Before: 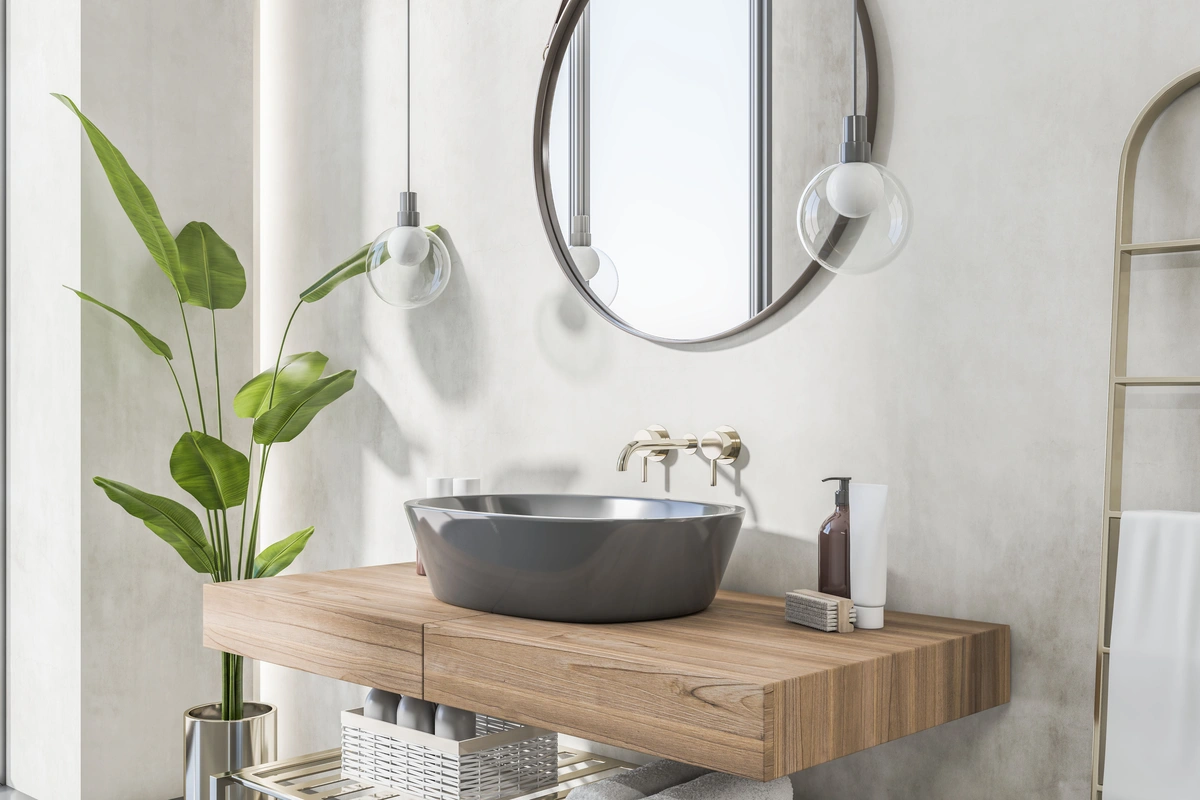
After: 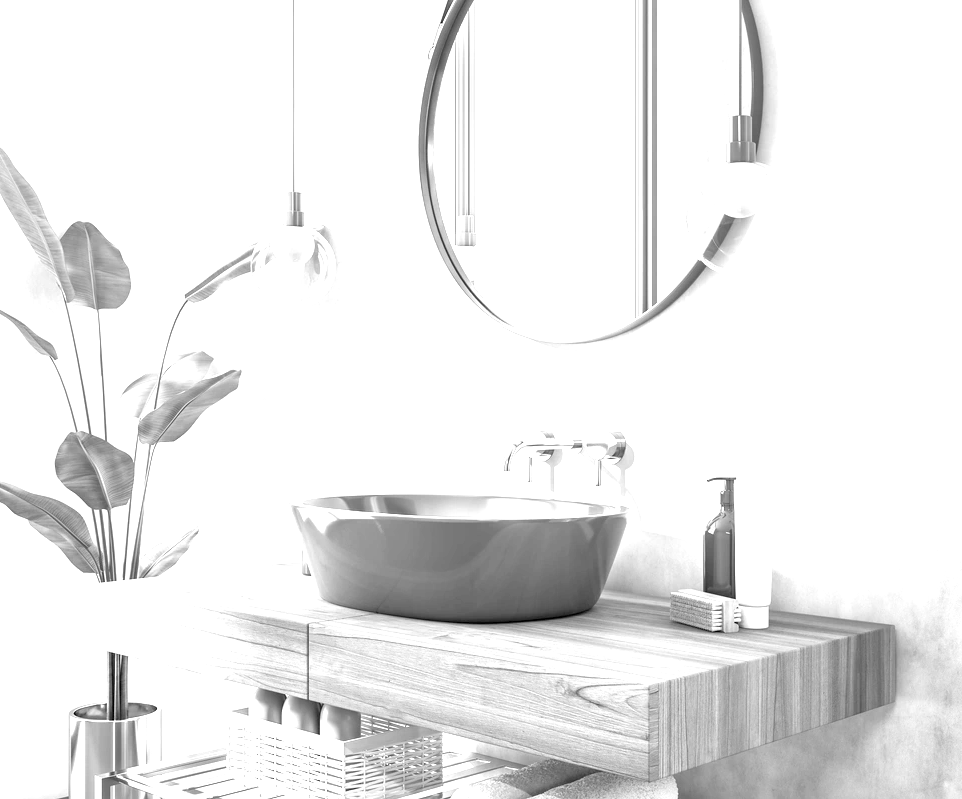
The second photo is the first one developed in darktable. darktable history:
exposure: black level correction -0.002, exposure 1.115 EV, compensate highlight preservation false
rgb levels: levels [[0.01, 0.419, 0.839], [0, 0.5, 1], [0, 0.5, 1]]
color zones: curves: ch2 [(0, 0.5) (0.084, 0.497) (0.323, 0.335) (0.4, 0.497) (1, 0.5)], process mode strong
crop and rotate: left 9.597%, right 10.195%
monochrome: on, module defaults
